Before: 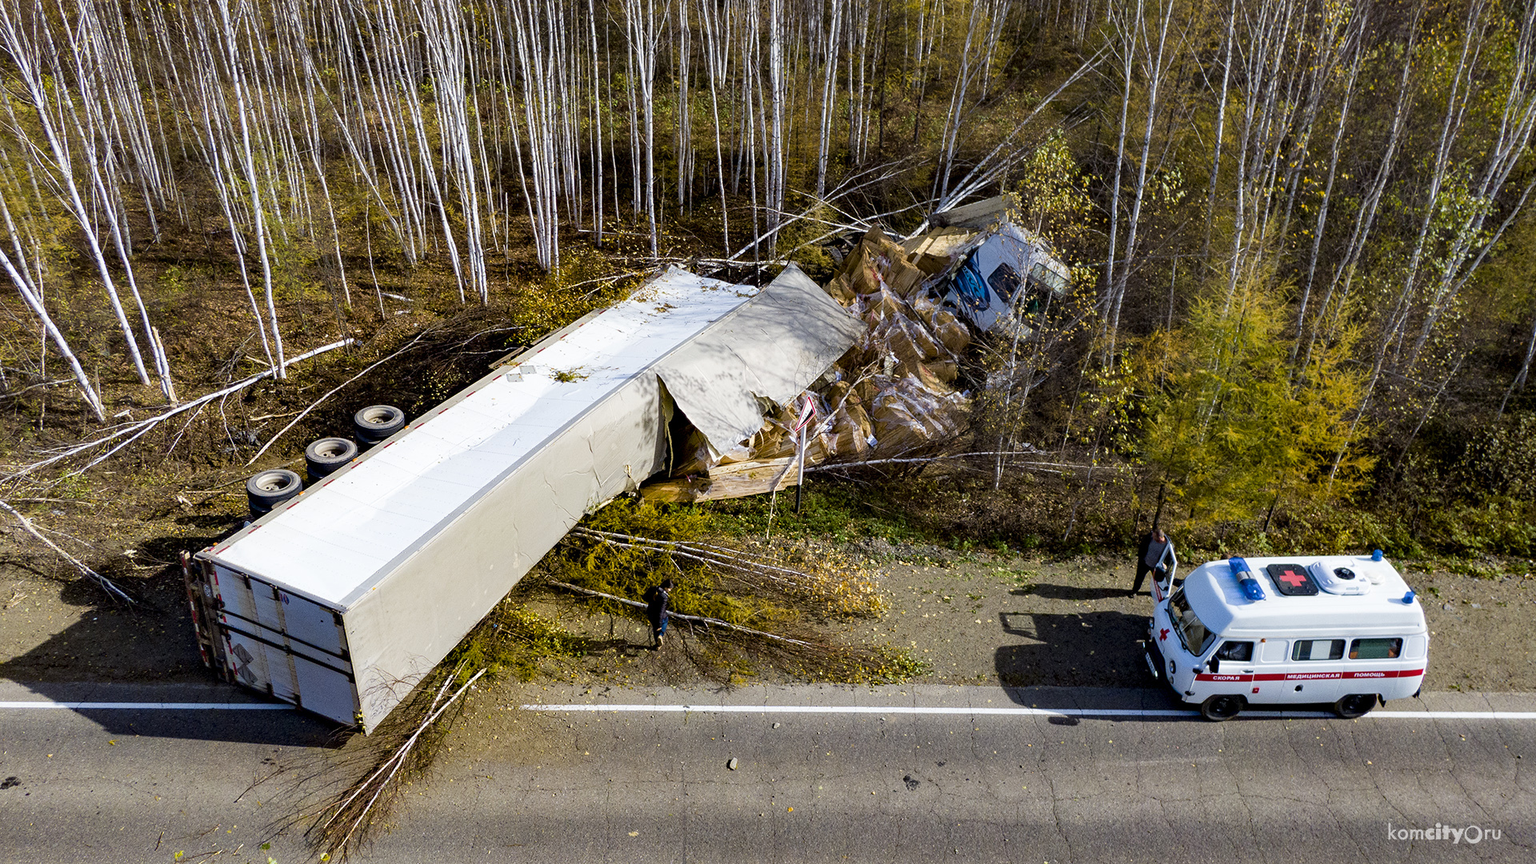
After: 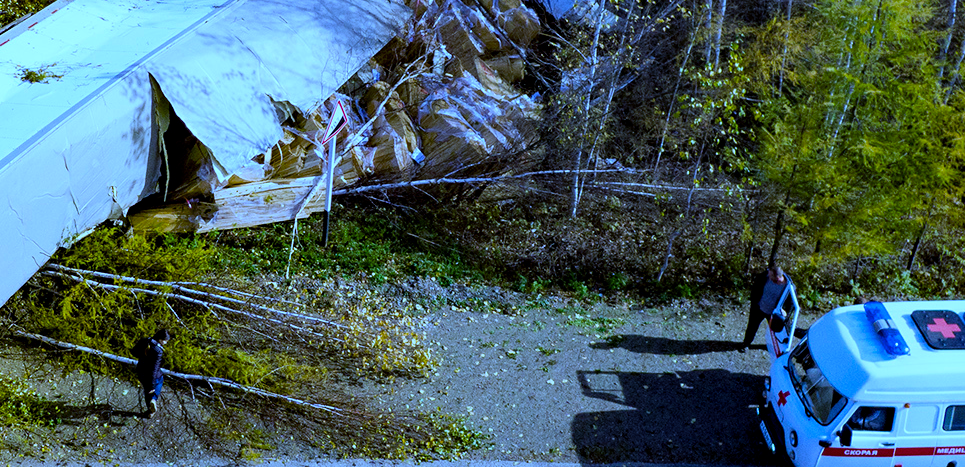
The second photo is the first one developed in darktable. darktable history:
crop: left 35.03%, top 36.625%, right 14.663%, bottom 20.057%
white balance: red 0.766, blue 1.537
